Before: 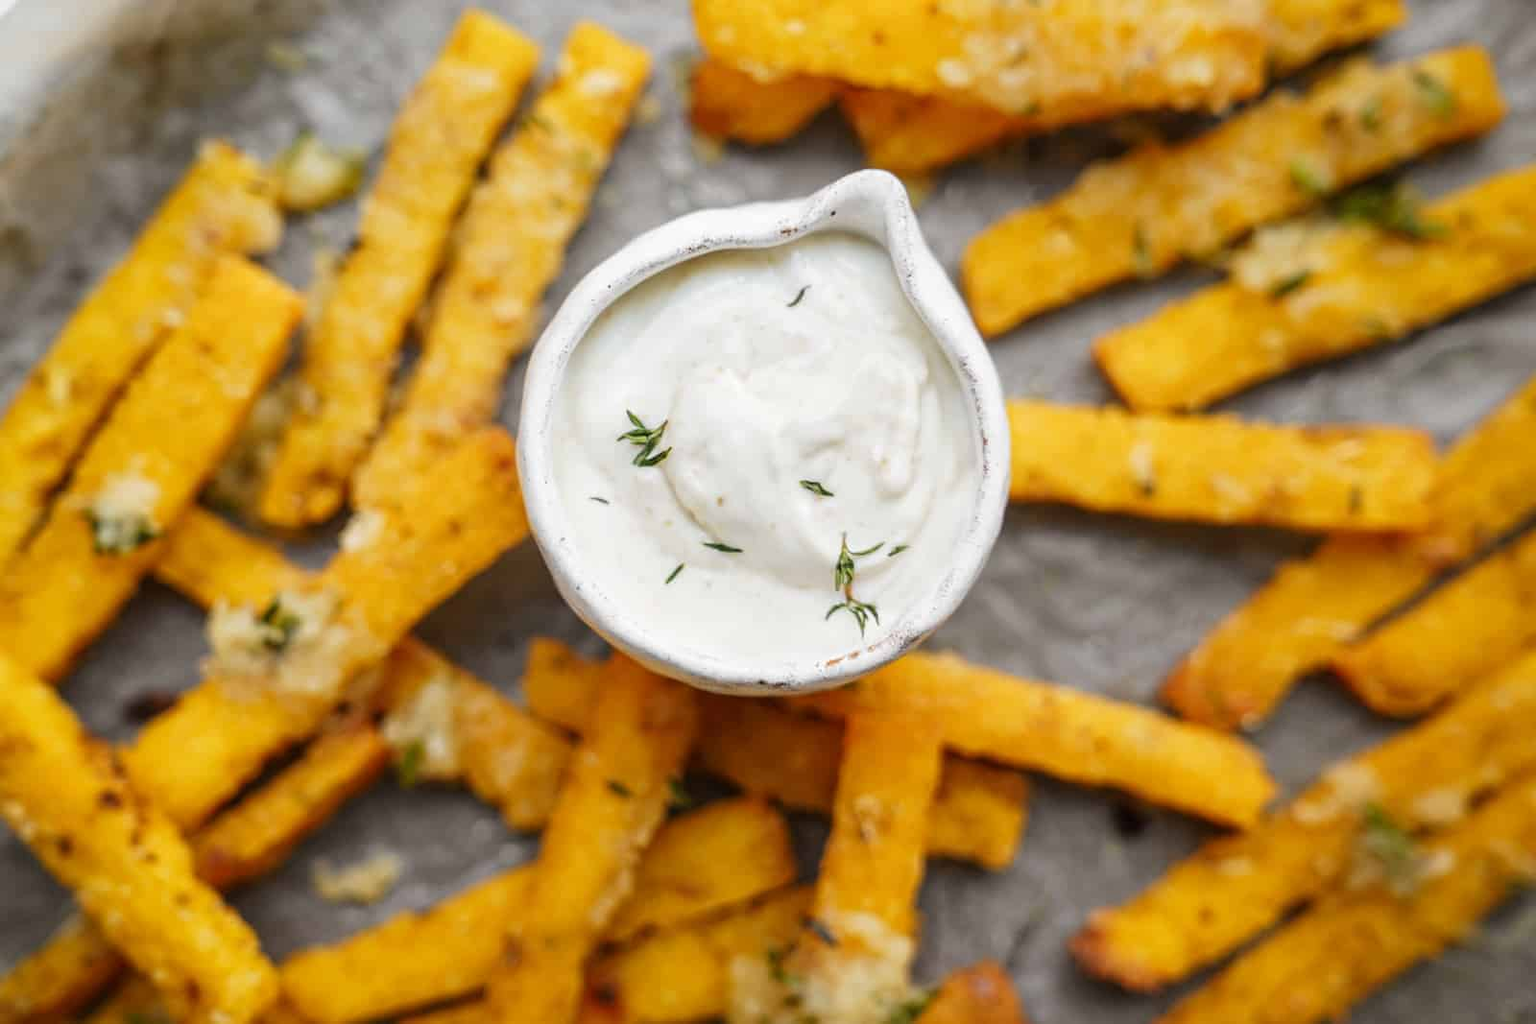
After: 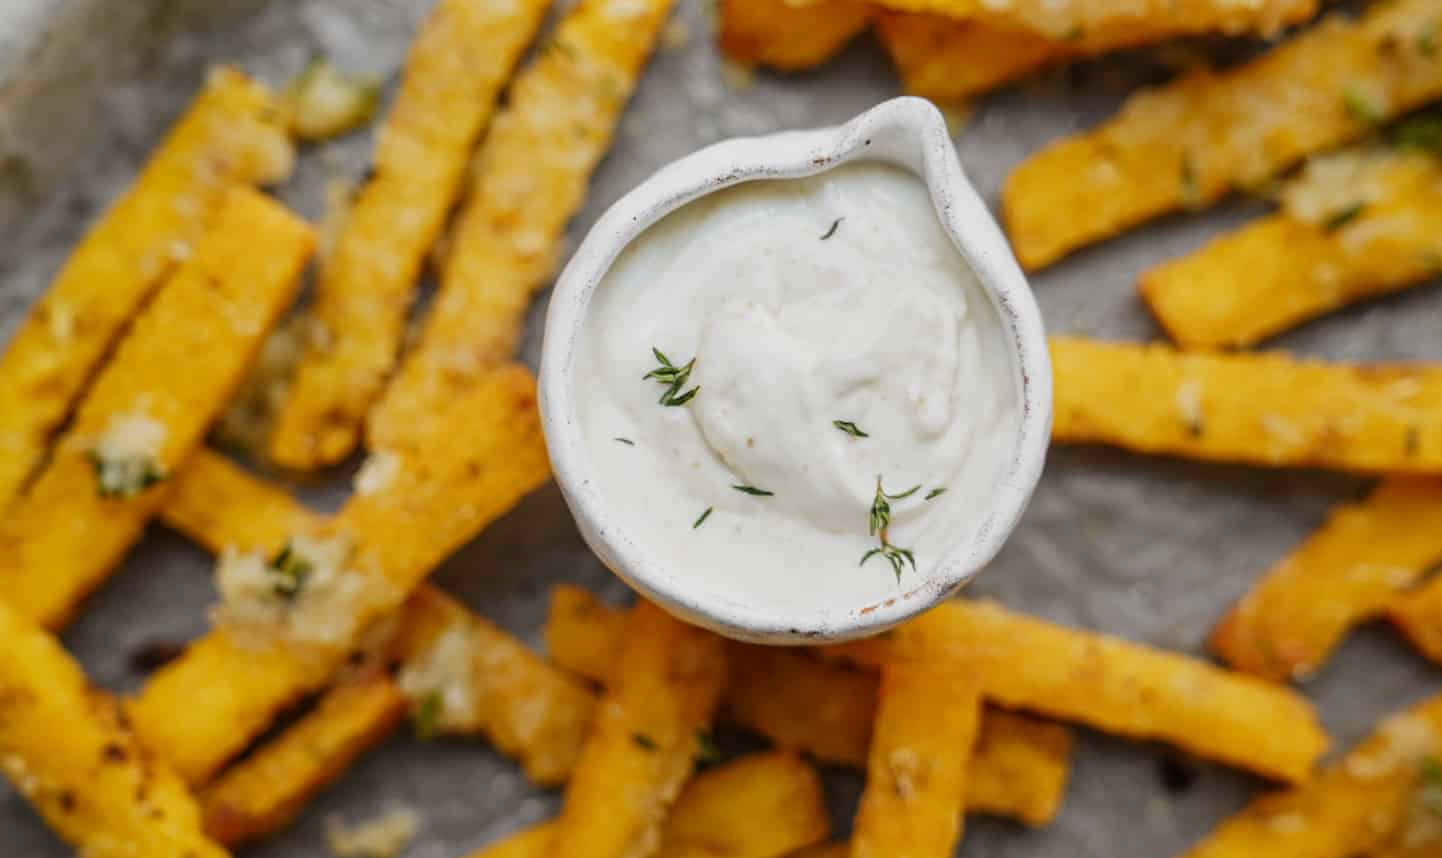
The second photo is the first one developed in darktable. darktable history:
crop: top 7.499%, right 9.832%, bottom 12.036%
exposure: exposure -0.308 EV, compensate exposure bias true, compensate highlight preservation false
